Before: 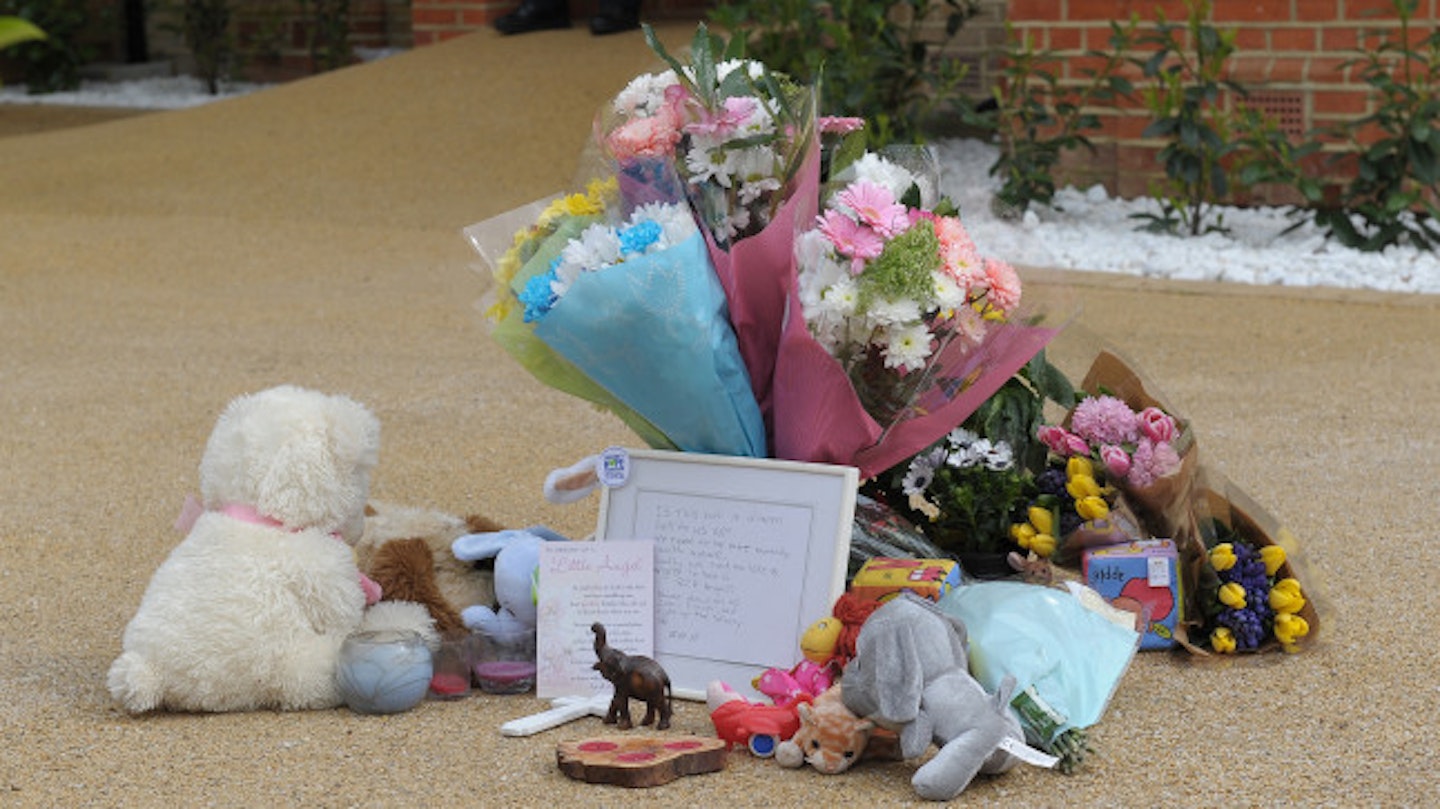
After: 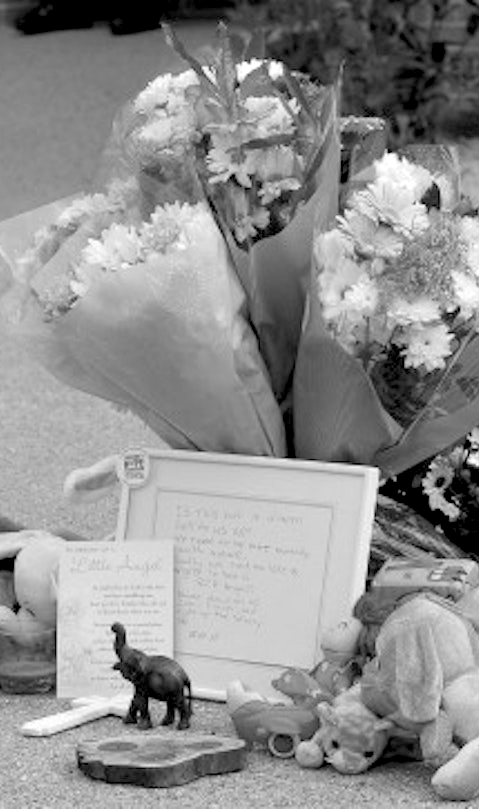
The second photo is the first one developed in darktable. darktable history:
exposure: exposure 0.197 EV, compensate highlight preservation false
rgb levels: levels [[0.013, 0.434, 0.89], [0, 0.5, 1], [0, 0.5, 1]]
monochrome: on, module defaults
crop: left 33.36%, right 33.36%
